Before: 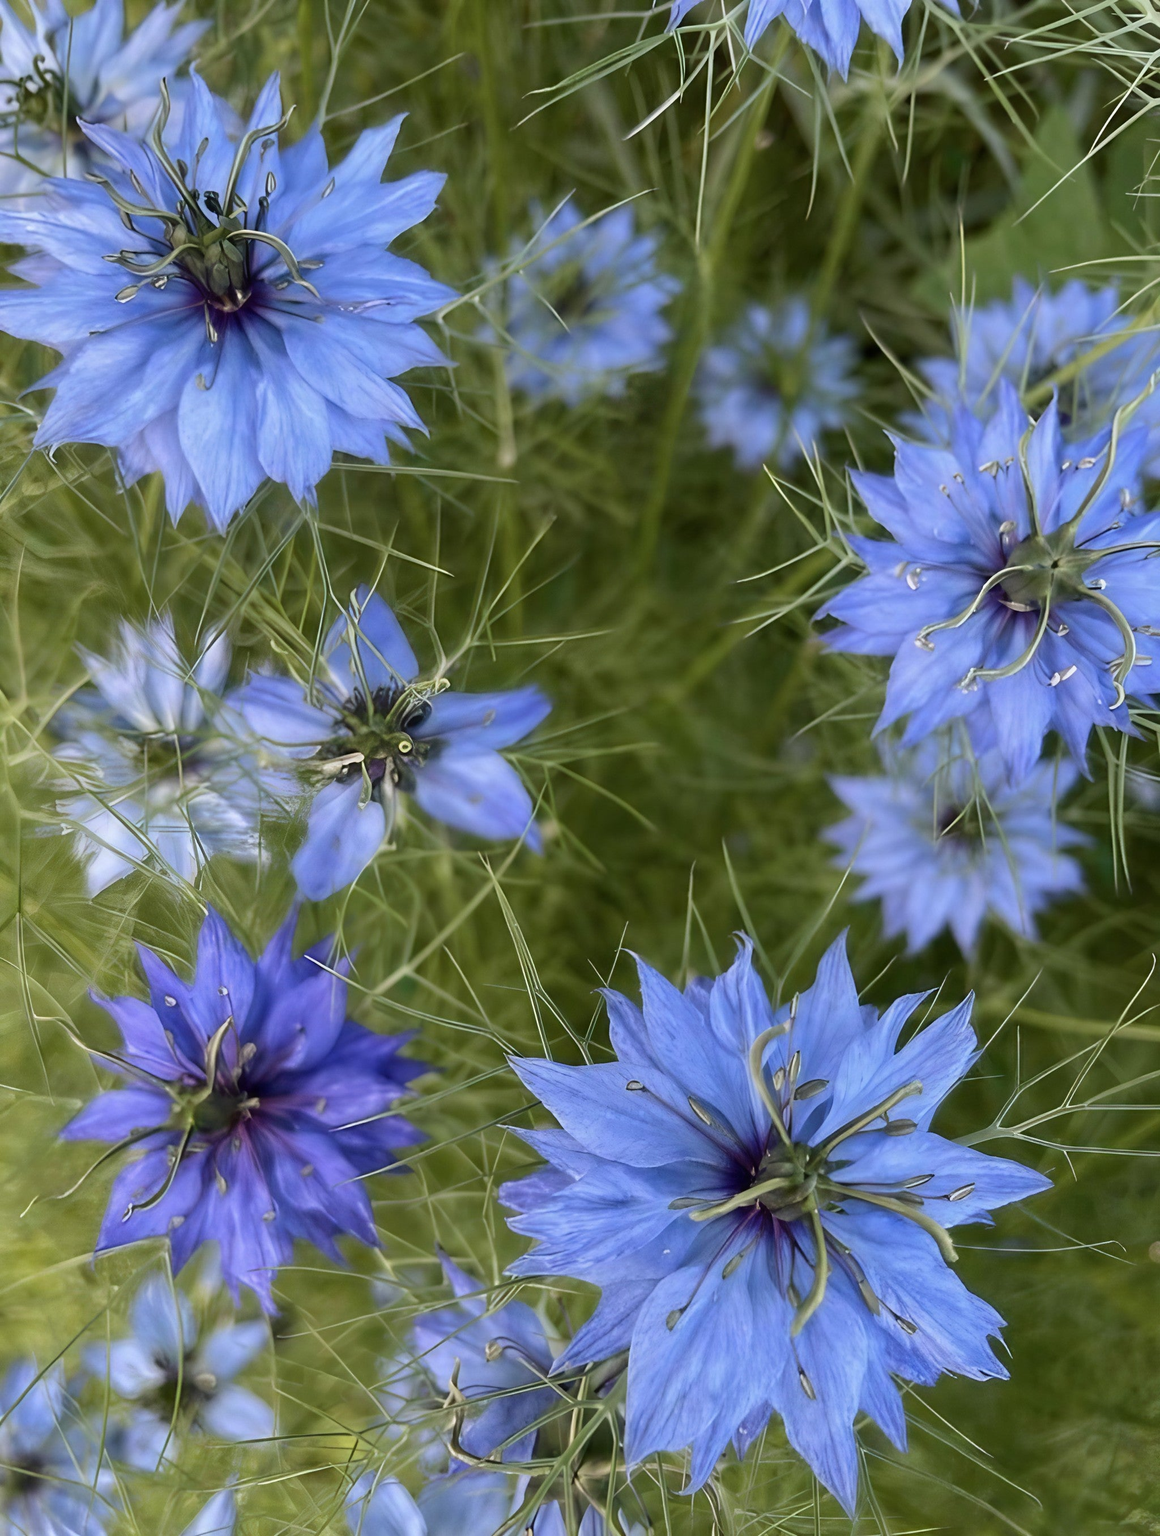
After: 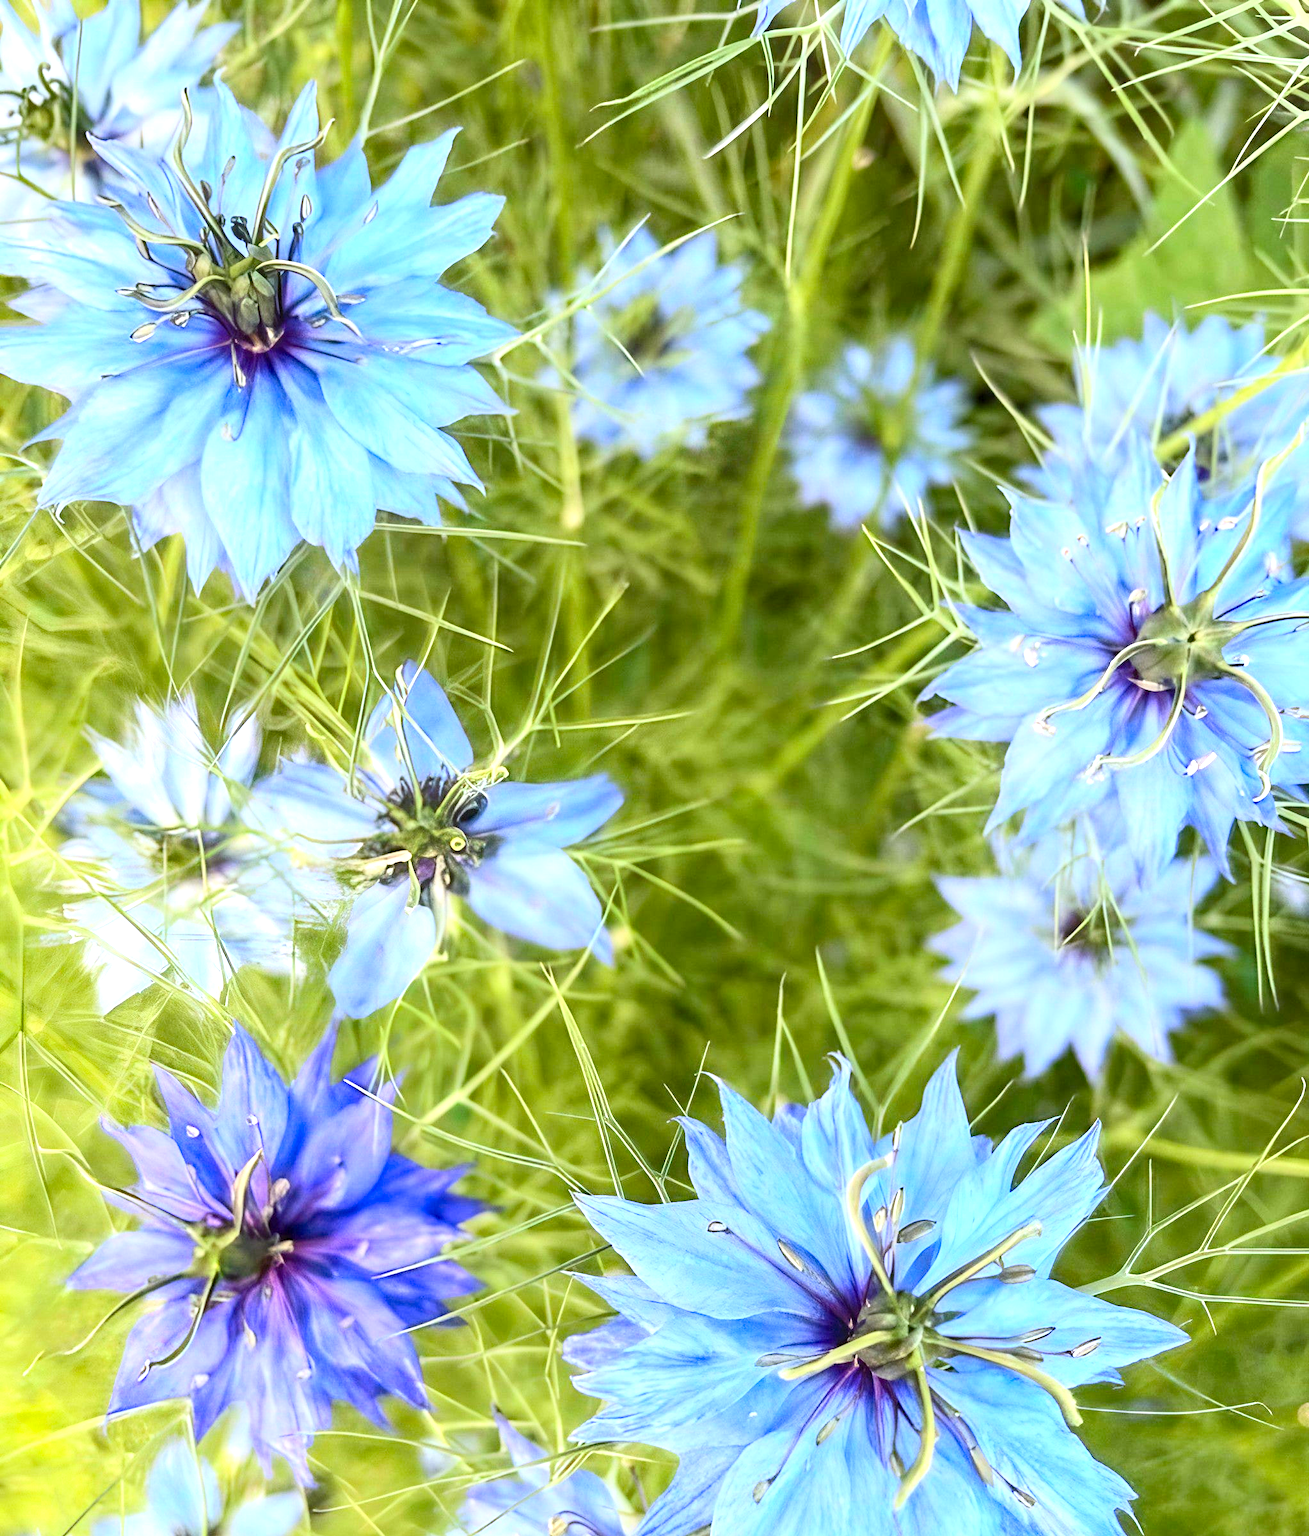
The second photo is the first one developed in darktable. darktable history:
local contrast: on, module defaults
exposure: black level correction 0, exposure 1.2 EV, compensate highlight preservation false
haze removal: compatibility mode true, adaptive false
crop and rotate: top 0%, bottom 11.484%
contrast brightness saturation: contrast 0.243, brightness 0.26, saturation 0.377
